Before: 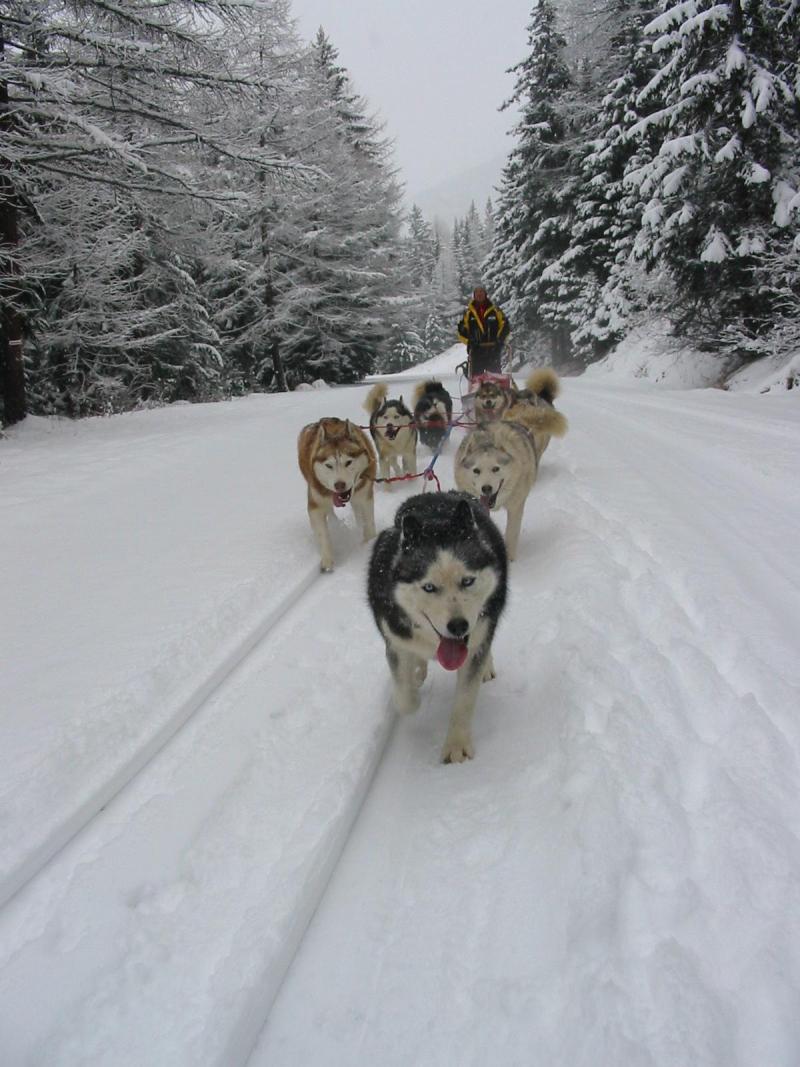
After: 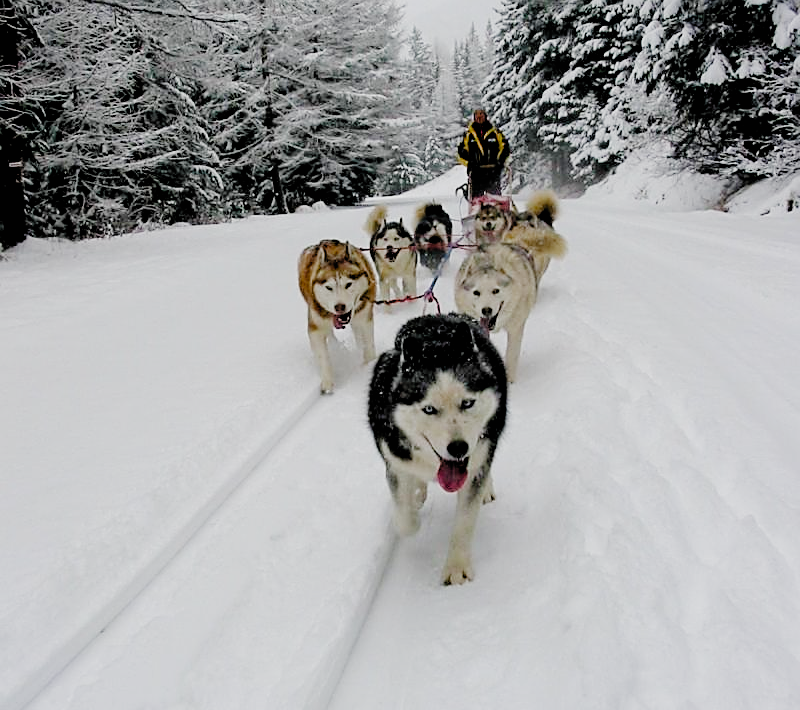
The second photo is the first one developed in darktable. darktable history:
exposure: black level correction 0, exposure 0.7 EV, compensate exposure bias true, compensate highlight preservation false
sharpen: amount 0.478
crop: top 16.727%, bottom 16.727%
filmic rgb: black relative exposure -2.85 EV, white relative exposure 4.56 EV, hardness 1.77, contrast 1.25, preserve chrominance no, color science v5 (2021)
